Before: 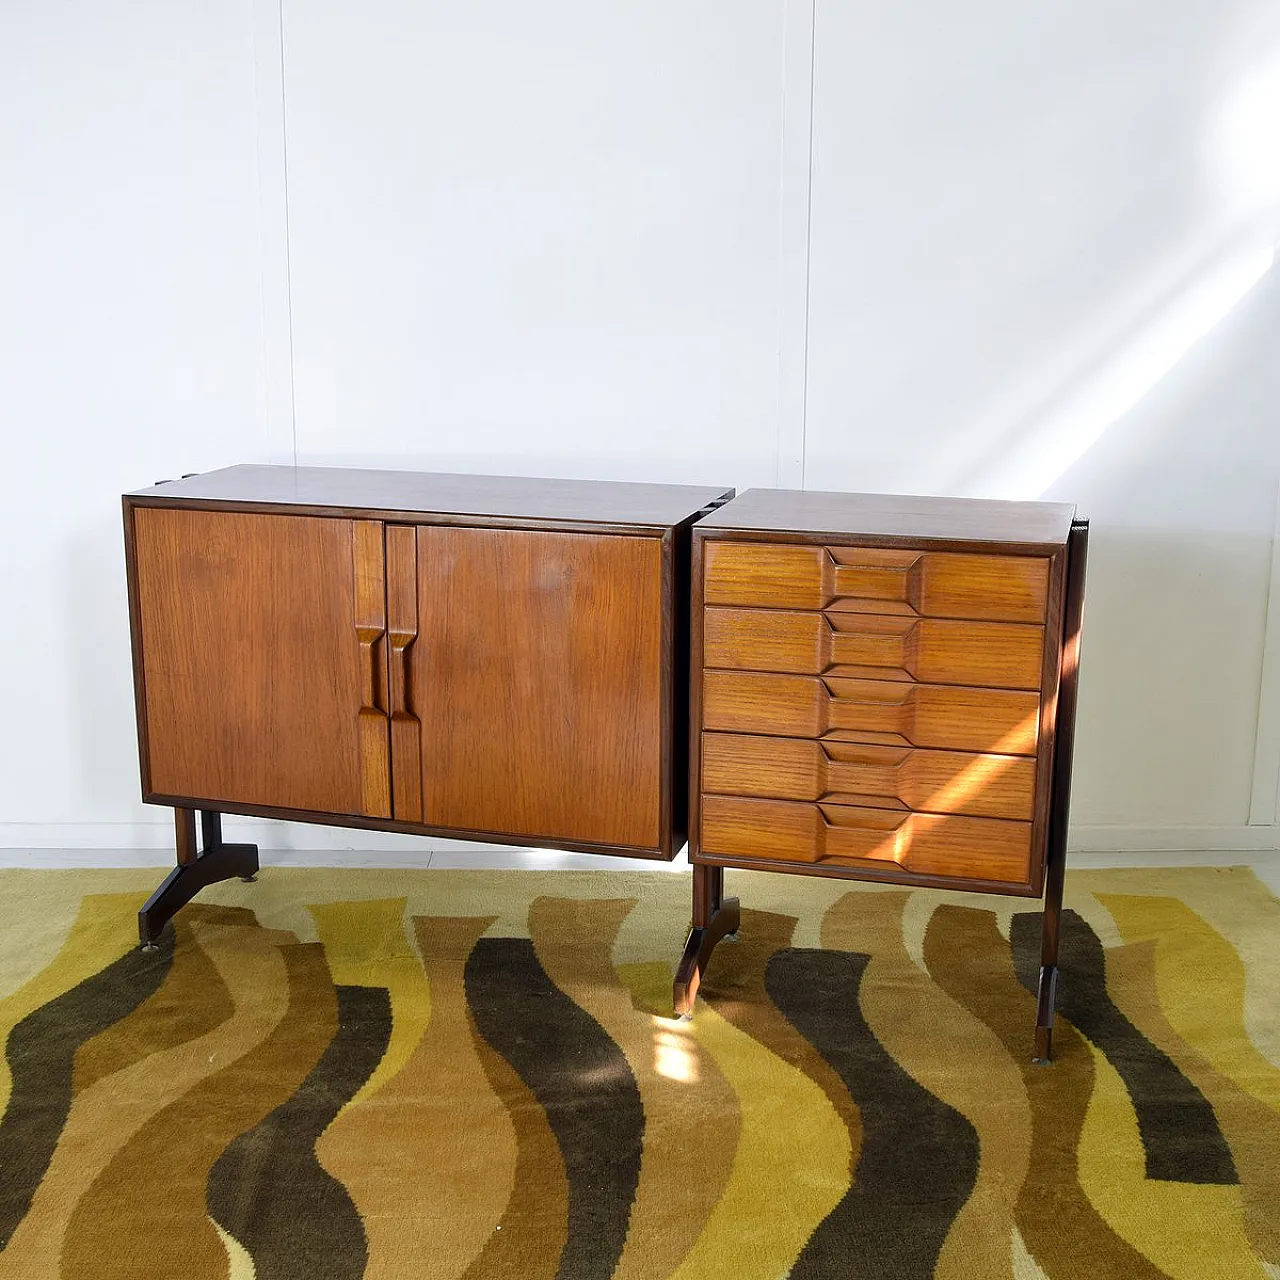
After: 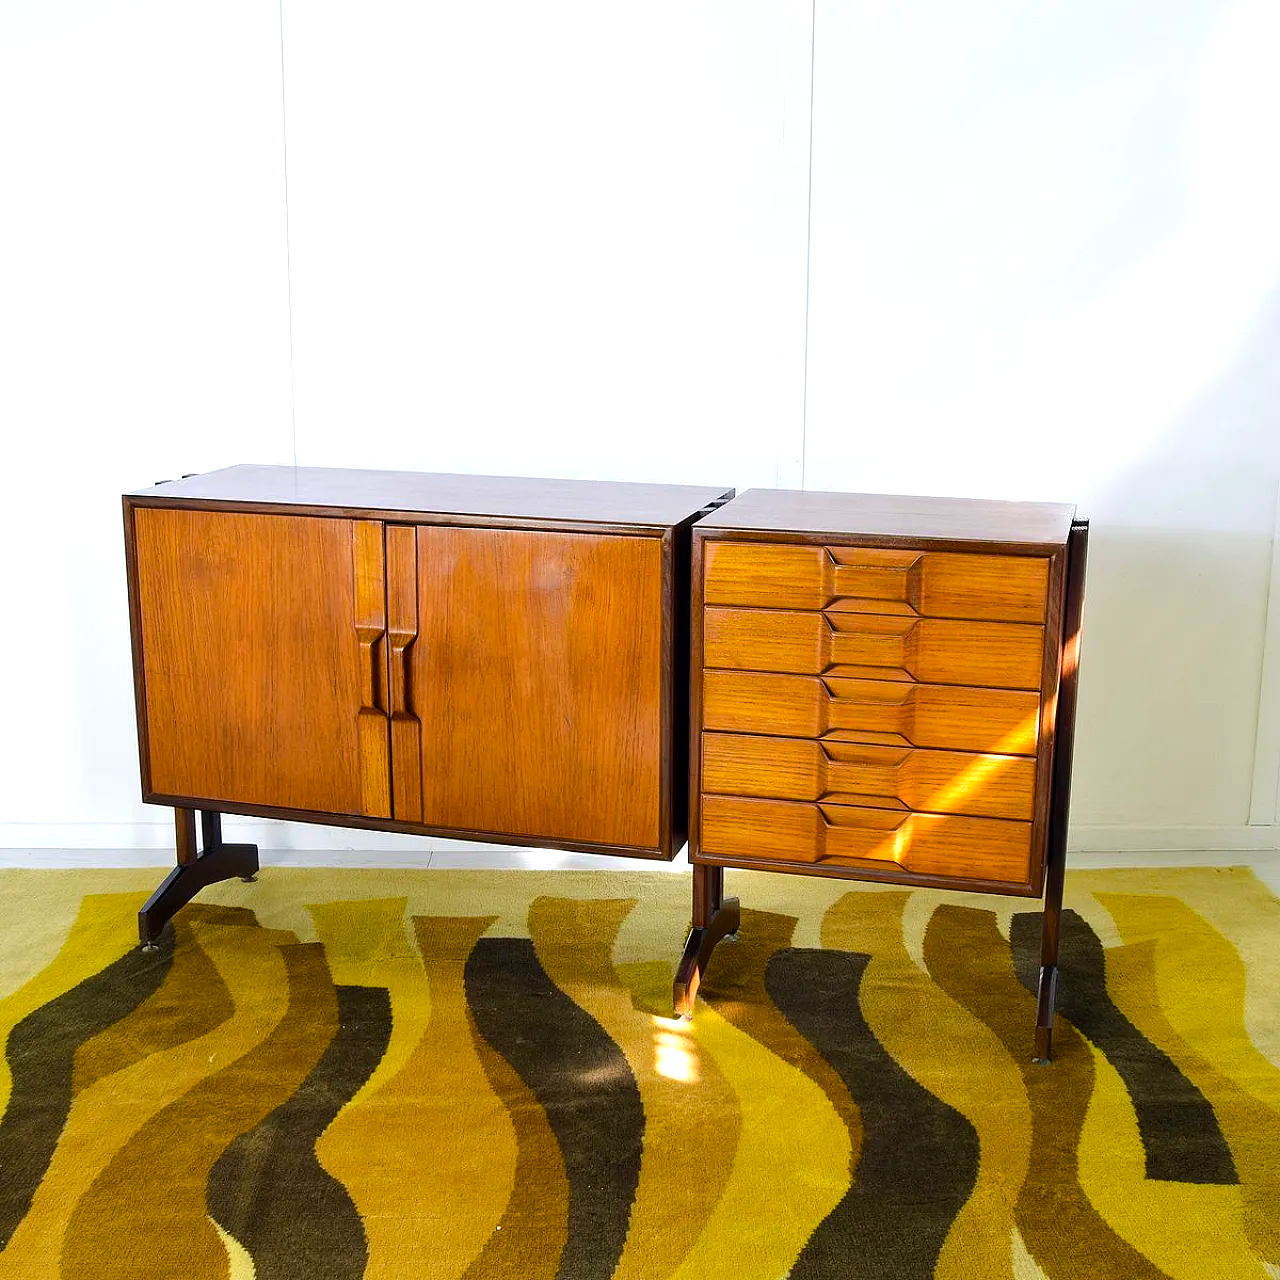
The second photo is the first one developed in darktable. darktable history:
color balance rgb: perceptual saturation grading › global saturation 25%, perceptual brilliance grading › mid-tones 10%, perceptual brilliance grading › shadows 15%, global vibrance 20%
tone equalizer: -8 EV -0.417 EV, -7 EV -0.389 EV, -6 EV -0.333 EV, -5 EV -0.222 EV, -3 EV 0.222 EV, -2 EV 0.333 EV, -1 EV 0.389 EV, +0 EV 0.417 EV, edges refinement/feathering 500, mask exposure compensation -1.57 EV, preserve details no
